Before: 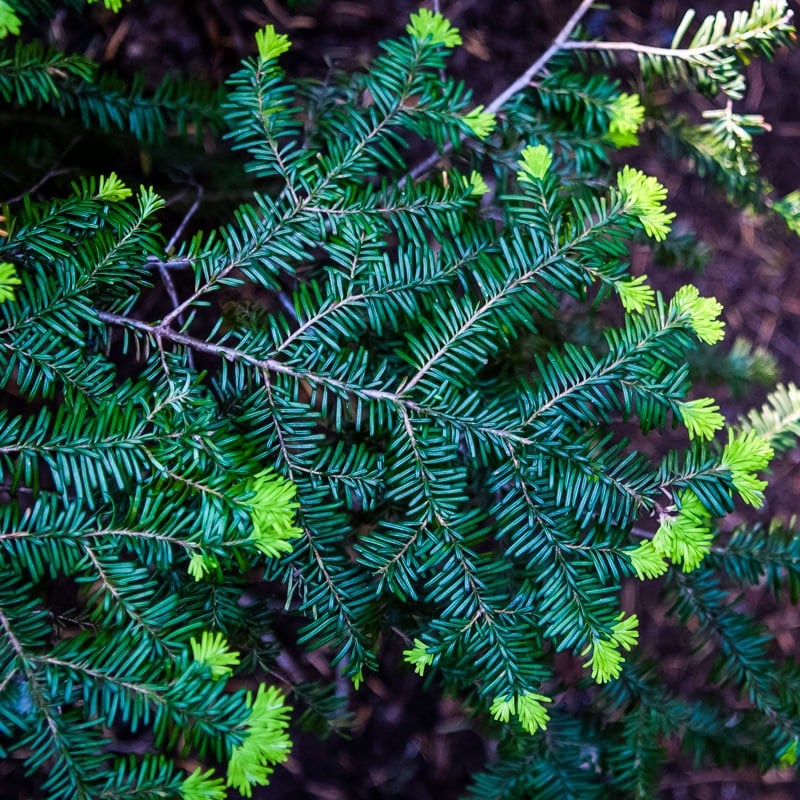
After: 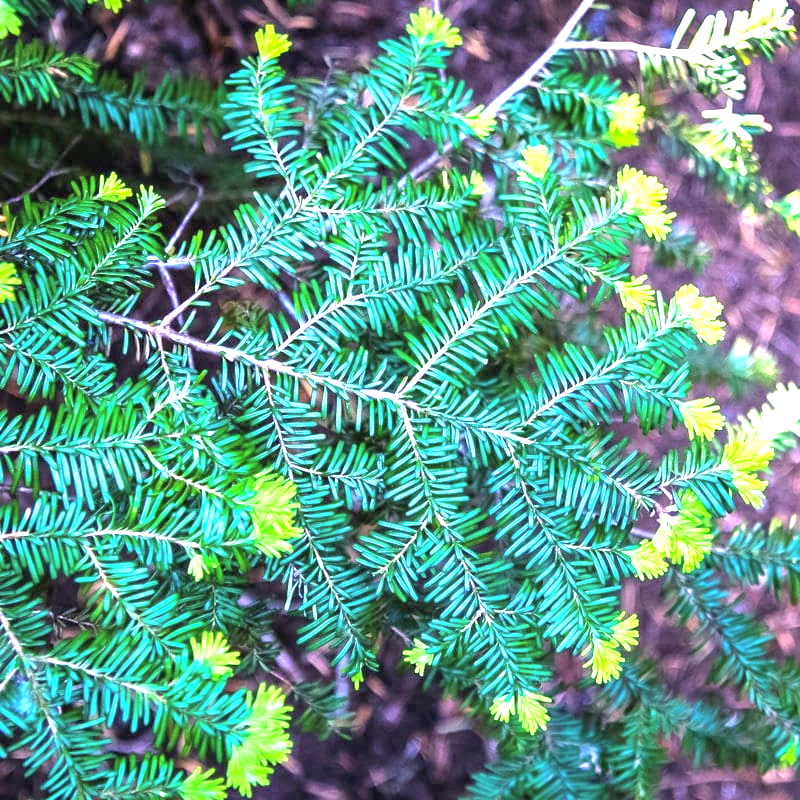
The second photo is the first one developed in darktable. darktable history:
exposure: black level correction 0, exposure 2.156 EV, compensate highlight preservation false
contrast brightness saturation: brightness 0.141
